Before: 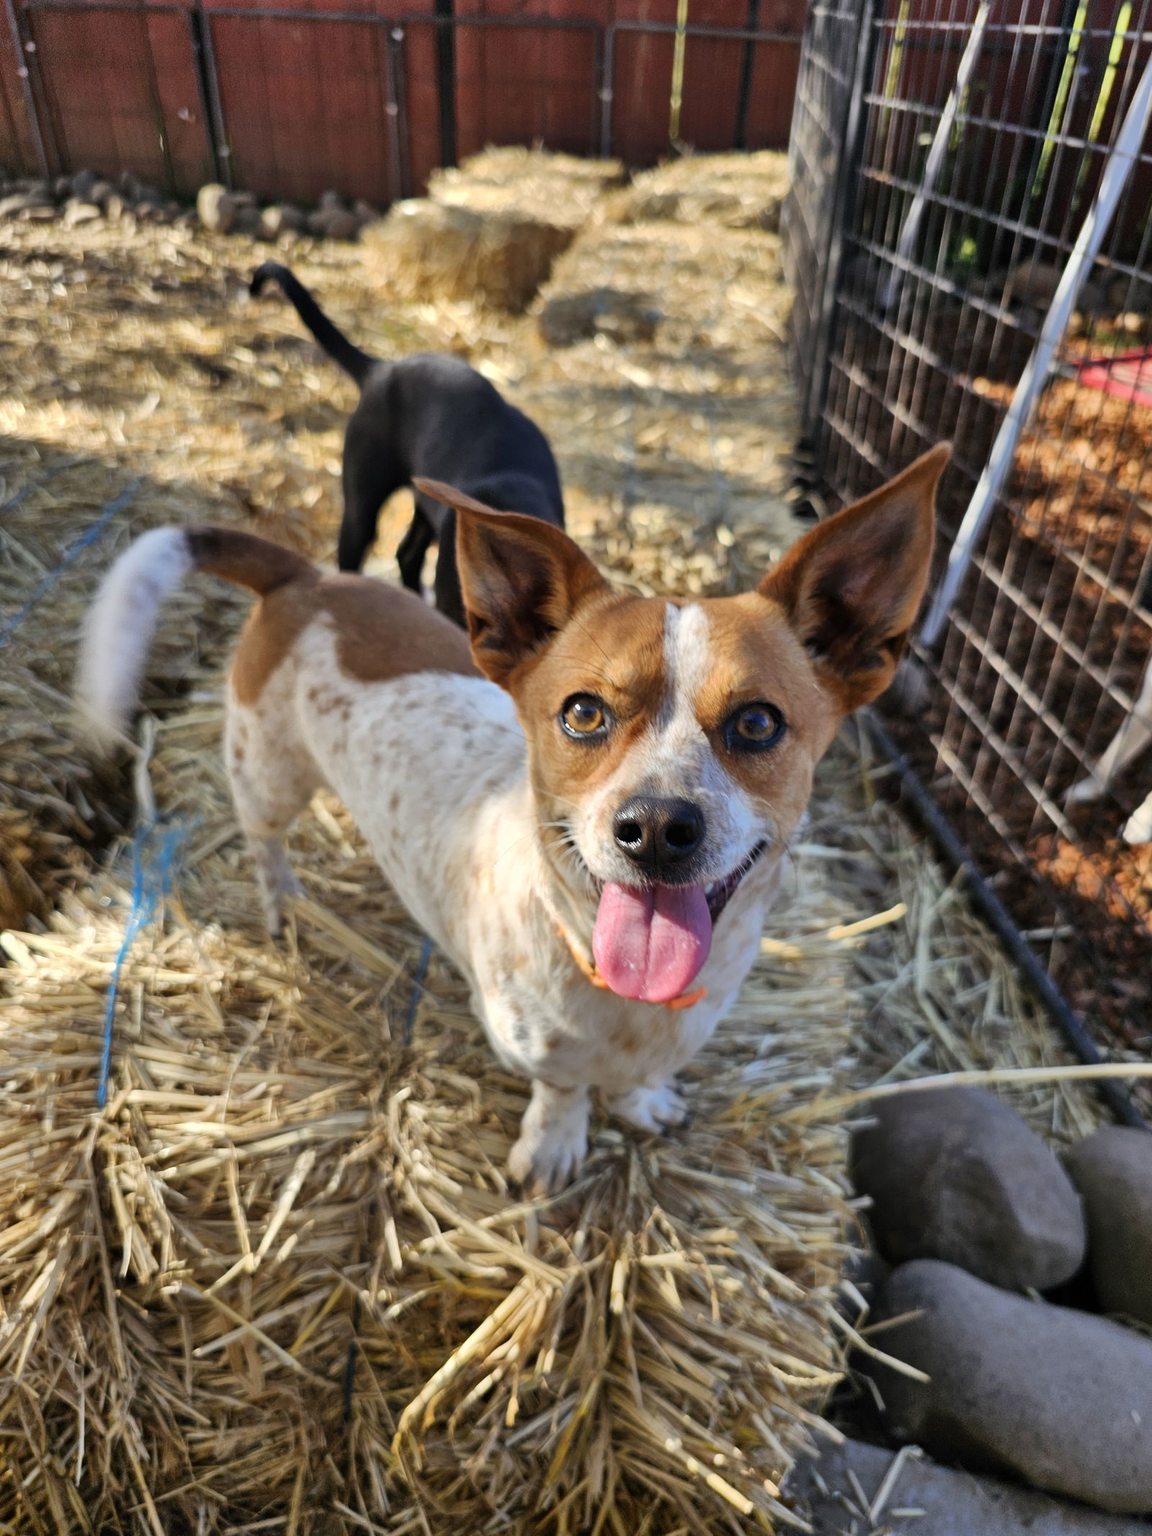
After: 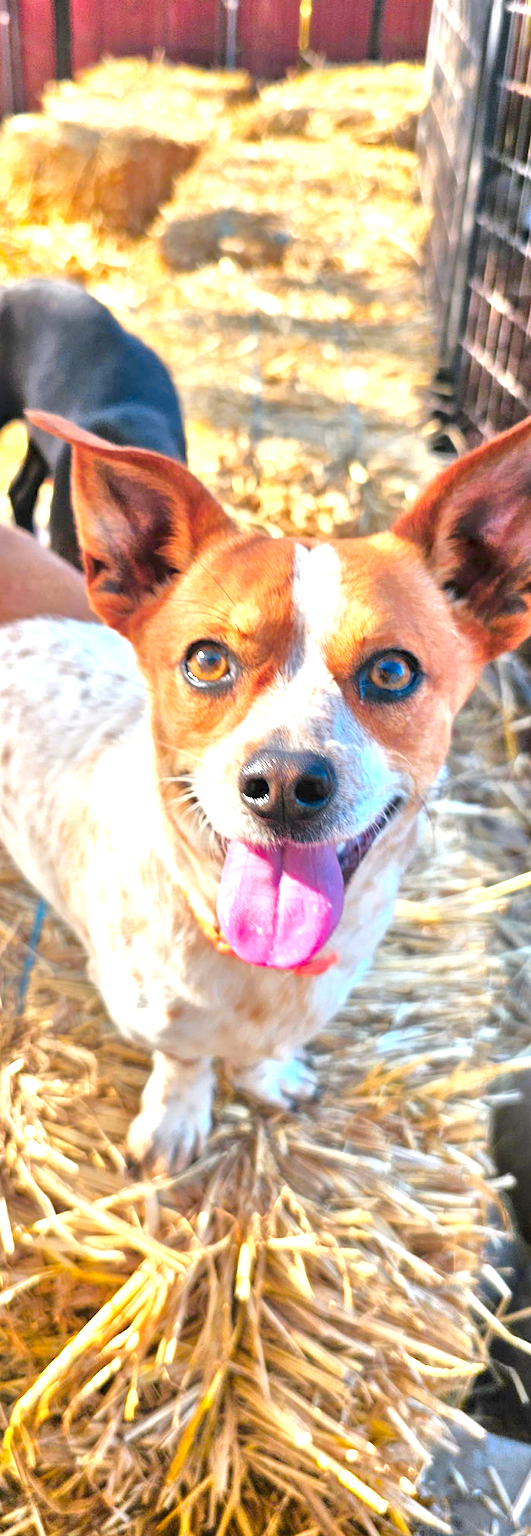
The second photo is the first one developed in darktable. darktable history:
tone equalizer: -8 EV 1.99 EV, -7 EV 1.99 EV, -6 EV 1.97 EV, -5 EV 1.97 EV, -4 EV 1.98 EV, -3 EV 1.48 EV, -2 EV 0.985 EV, -1 EV 0.5 EV, mask exposure compensation -0.488 EV
crop: left 33.777%, top 6.029%, right 22.824%
color balance rgb: highlights gain › chroma 0.172%, highlights gain › hue 331.25°, perceptual saturation grading › global saturation 39.956%, hue shift -13.54°, perceptual brilliance grading › global brilliance 17.218%
